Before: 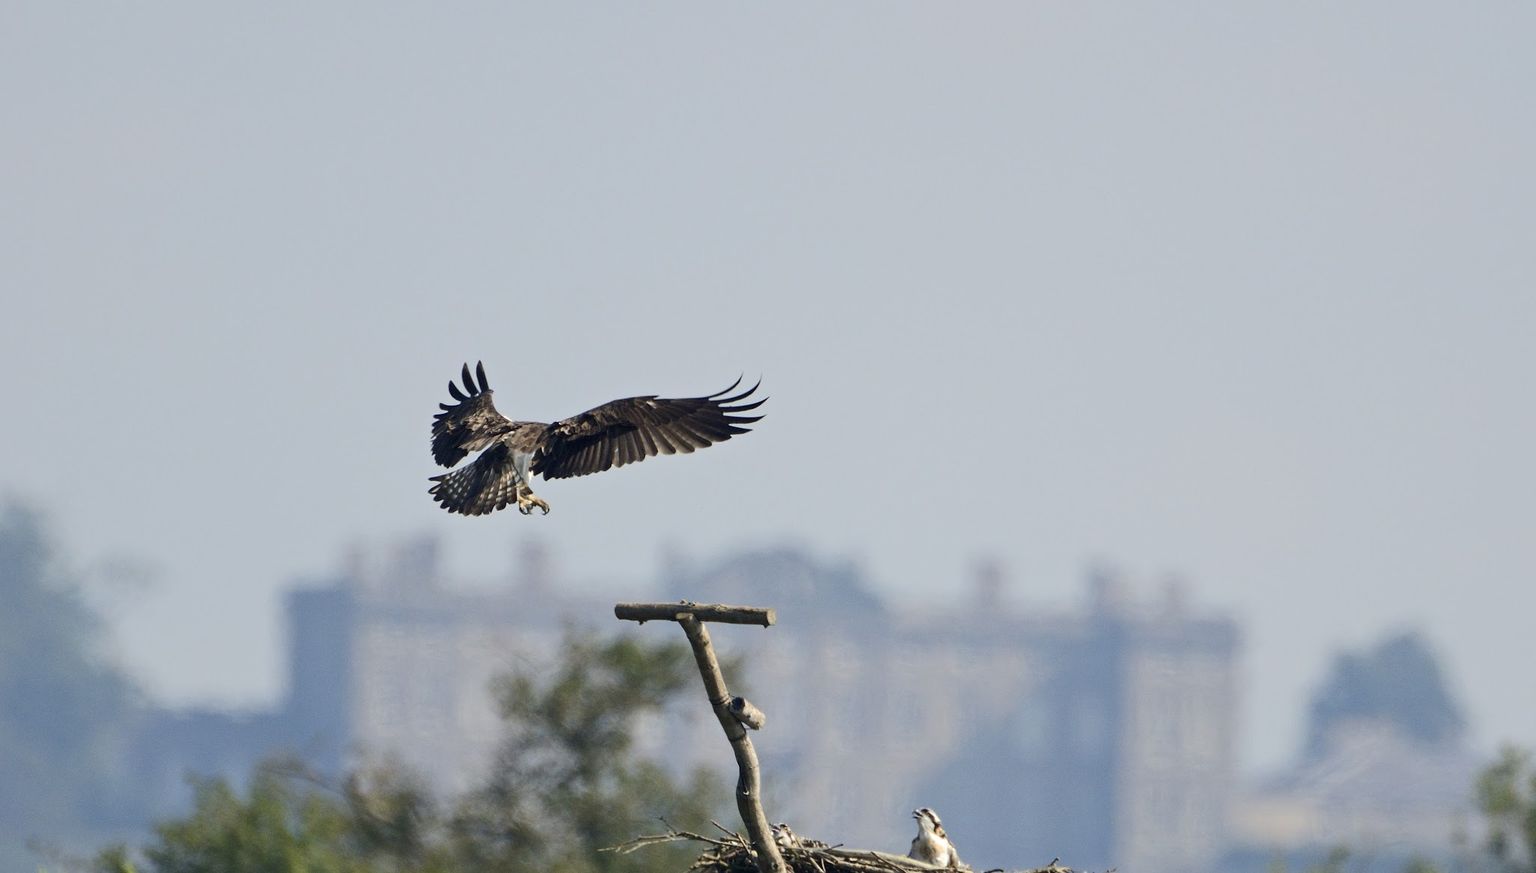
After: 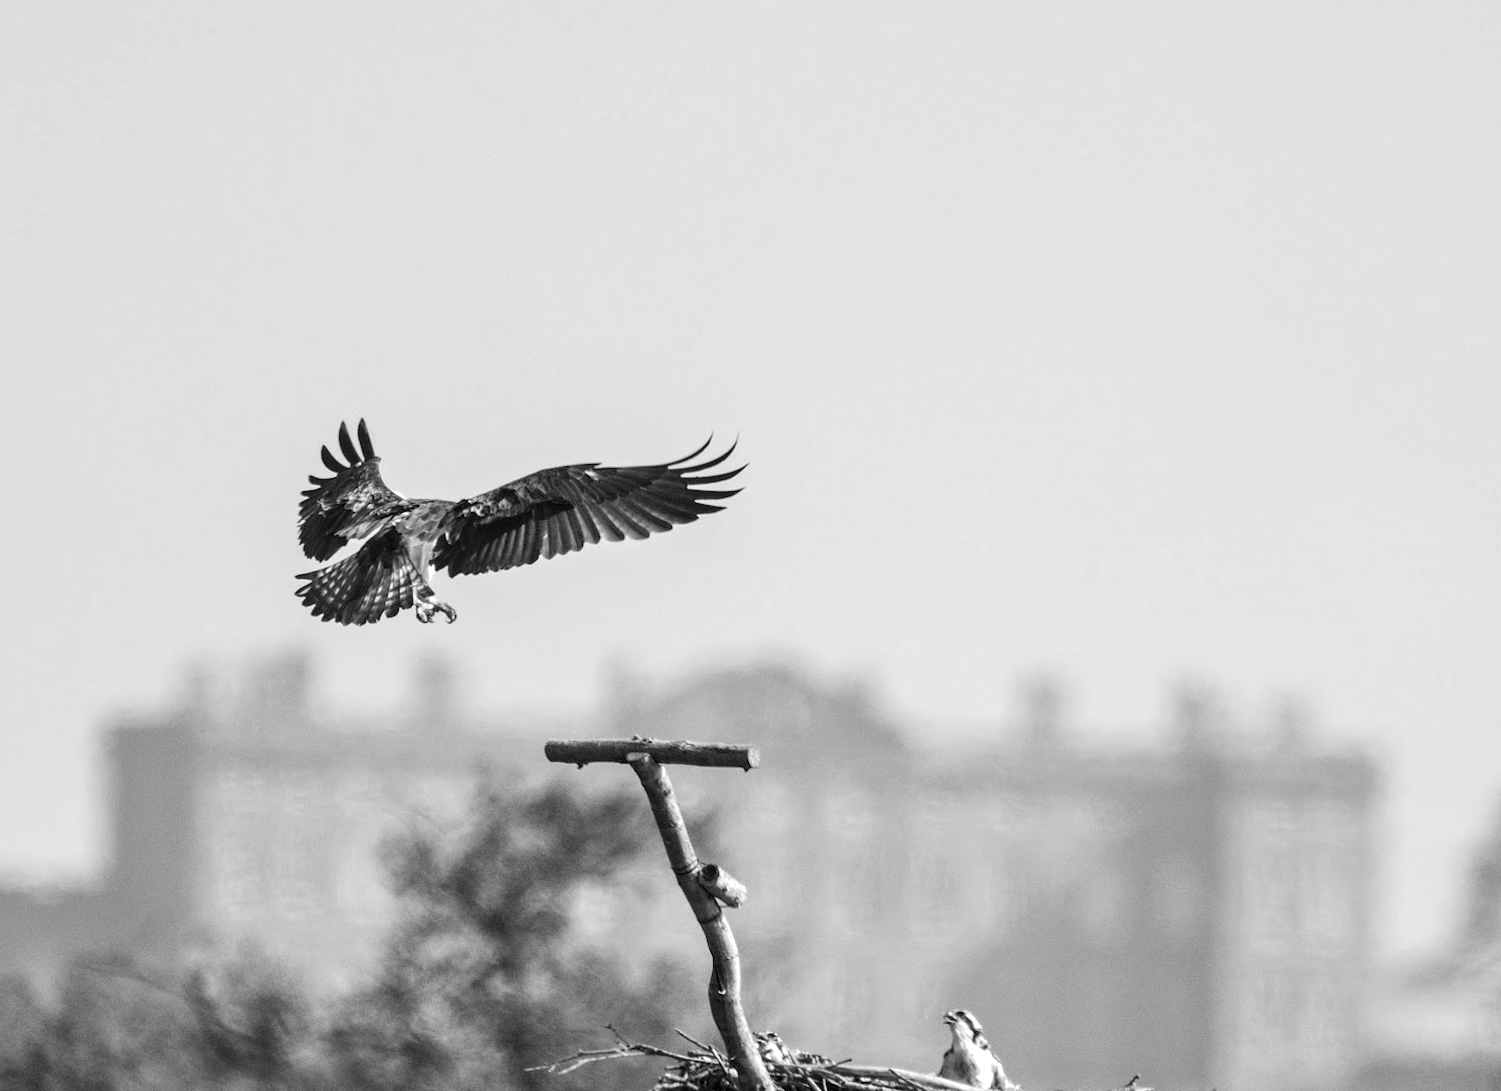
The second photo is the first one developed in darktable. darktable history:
exposure: black level correction 0, exposure 0.5 EV, compensate exposure bias true, compensate highlight preservation false
crop and rotate: left 13.15%, top 5.251%, right 12.609%
local contrast: on, module defaults
rotate and perspective: rotation -0.45°, automatic cropping original format, crop left 0.008, crop right 0.992, crop top 0.012, crop bottom 0.988
monochrome: on, module defaults
